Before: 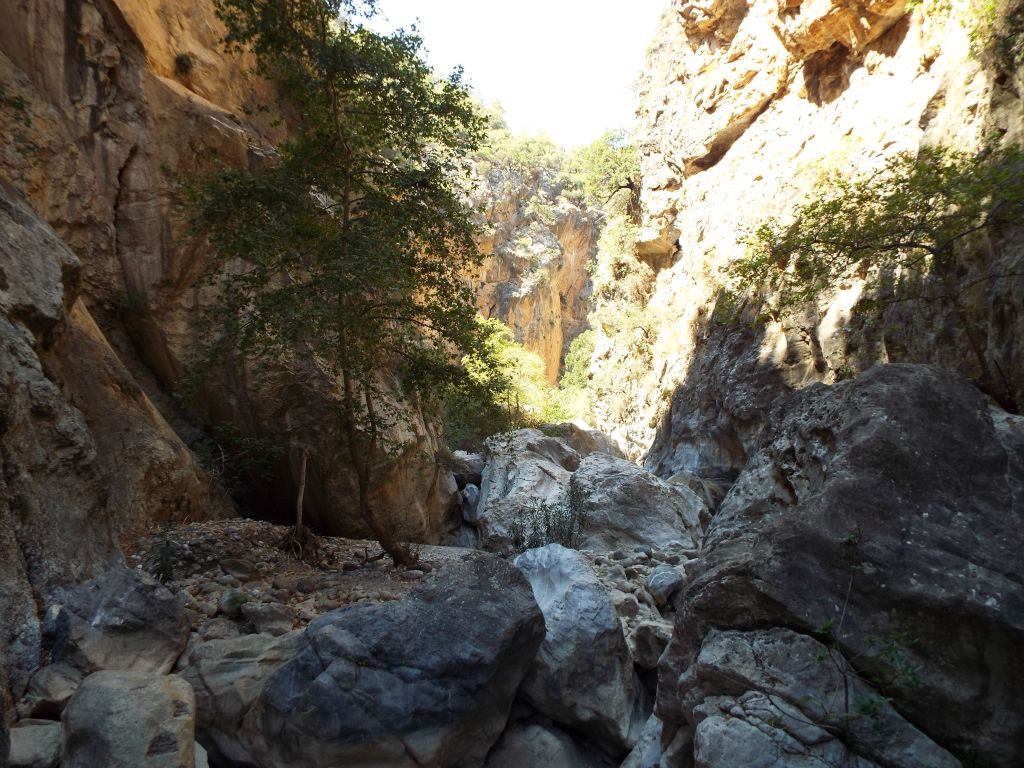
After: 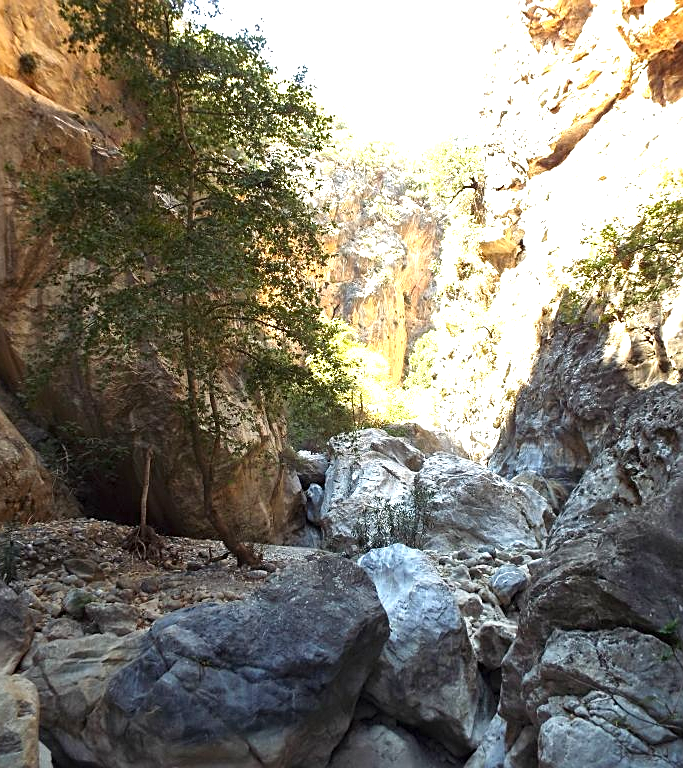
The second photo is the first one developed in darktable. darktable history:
crop and rotate: left 15.317%, right 17.961%
exposure: black level correction 0, exposure 1.013 EV, compensate highlight preservation false
sharpen: on, module defaults
